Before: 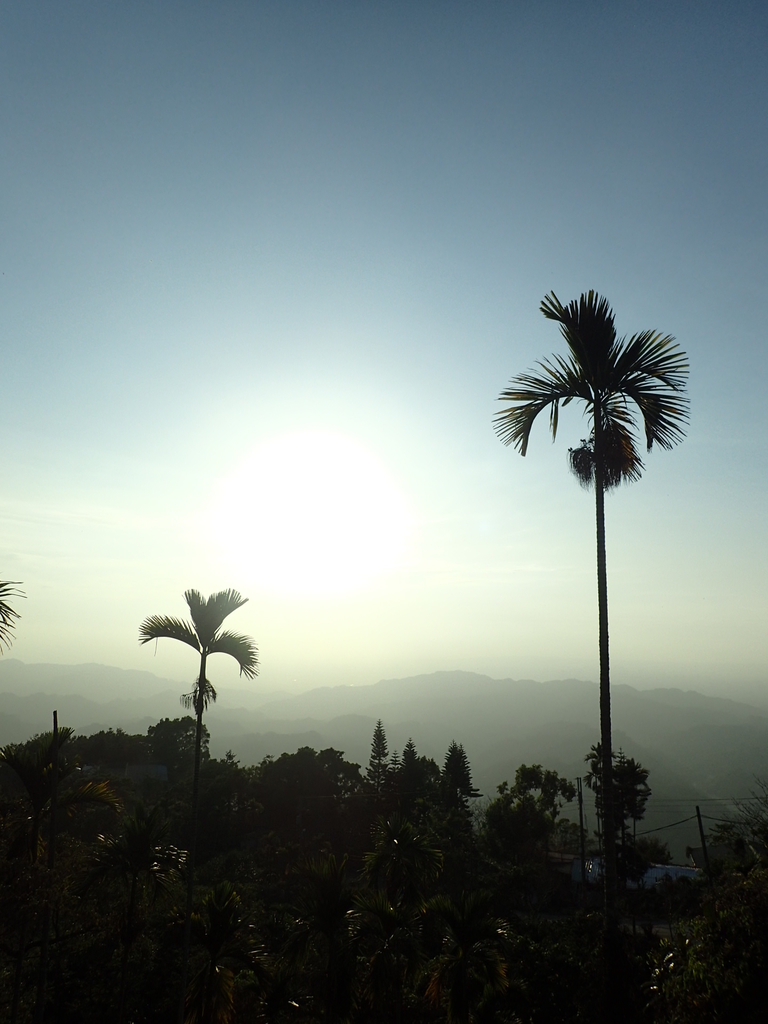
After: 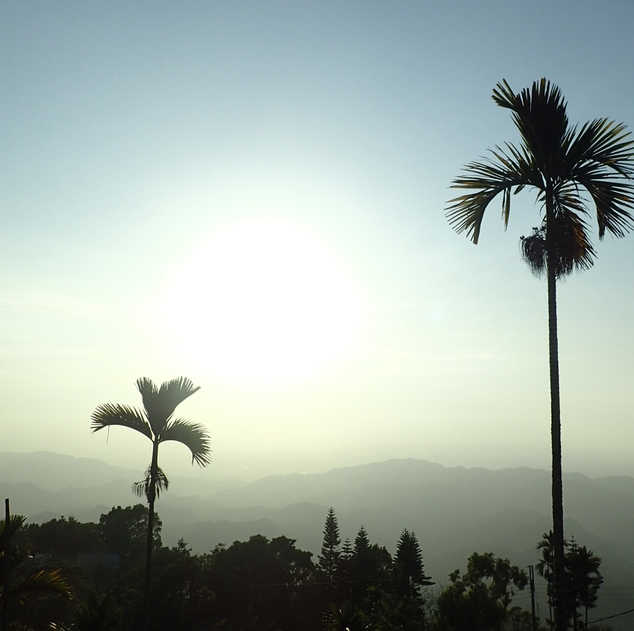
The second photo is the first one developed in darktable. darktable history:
crop and rotate: left 6.315%, top 20.742%, right 11.052%, bottom 17.591%
